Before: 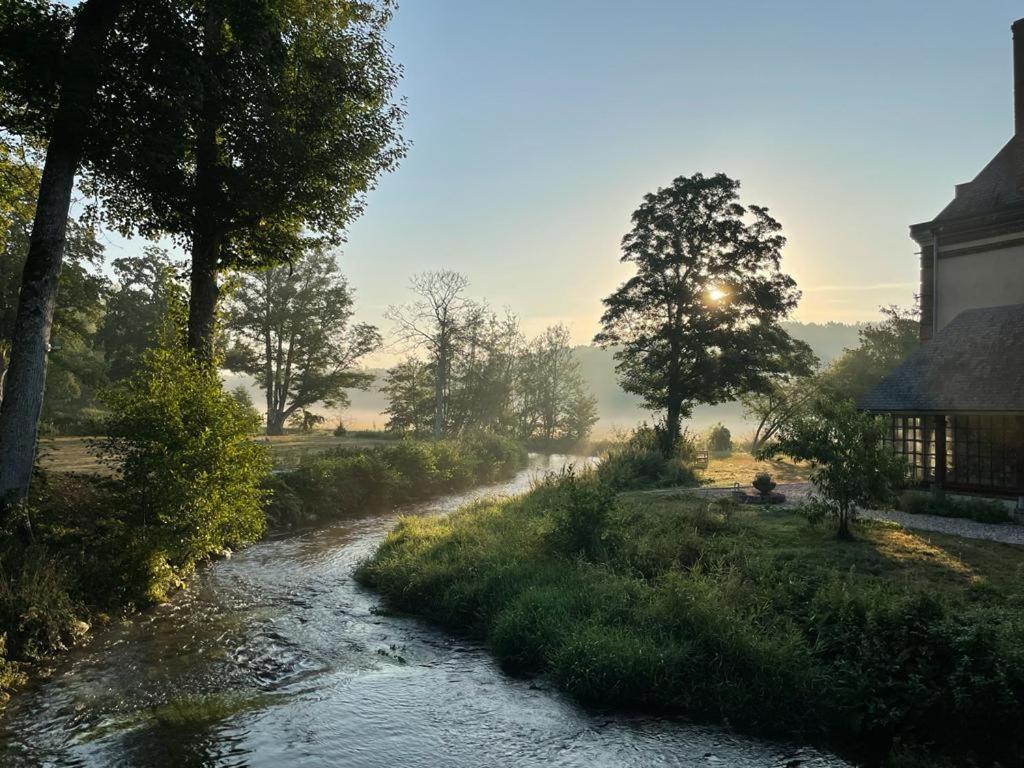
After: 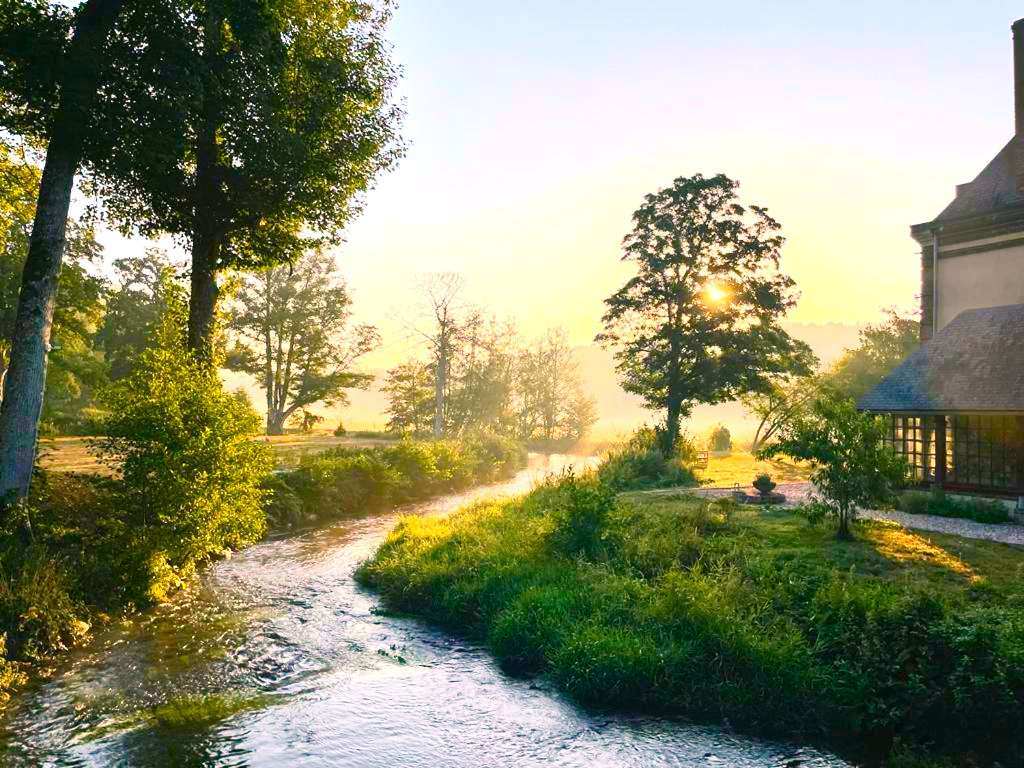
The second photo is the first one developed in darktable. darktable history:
exposure: black level correction 0, exposure 1.001 EV, compensate highlight preservation false
color balance rgb: highlights gain › chroma 4.587%, highlights gain › hue 32.4°, perceptual saturation grading › global saturation 20%, perceptual saturation grading › highlights -24.782%, perceptual saturation grading › shadows 50.41%, global vibrance 39.199%
contrast brightness saturation: contrast 0.203, brightness 0.157, saturation 0.23
